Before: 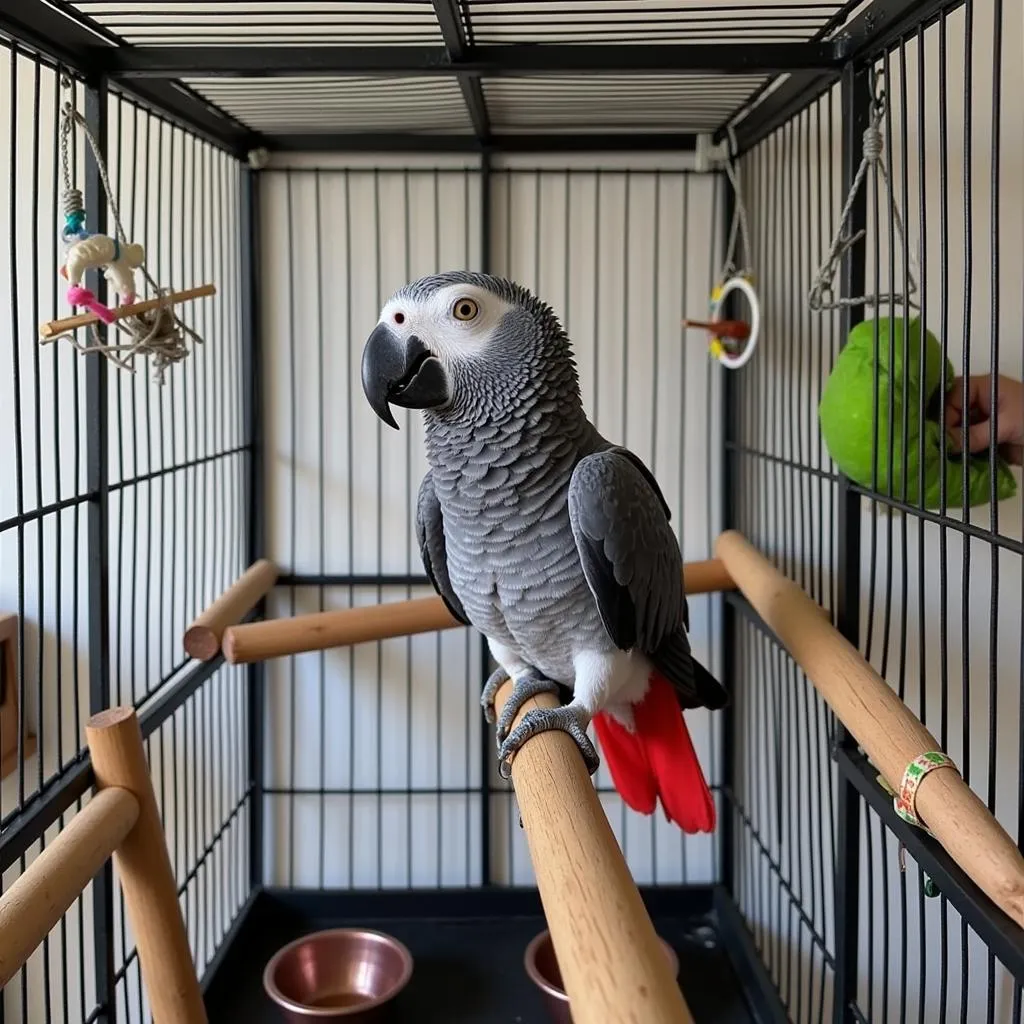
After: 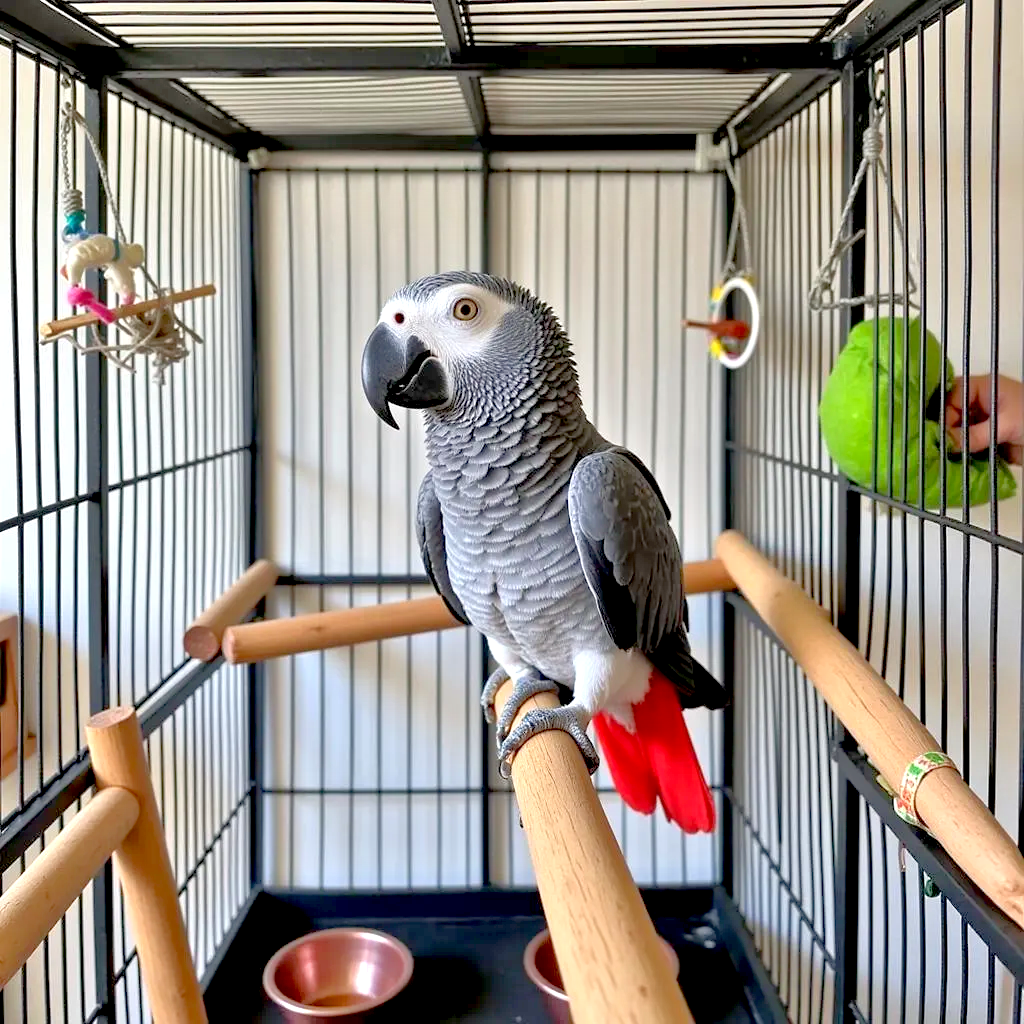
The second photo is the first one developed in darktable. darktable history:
shadows and highlights: shadows 32.11, highlights -32.93, soften with gaussian
exposure: black level correction 0.004, exposure 0.415 EV, compensate highlight preservation false
tone equalizer: -8 EV 2 EV, -7 EV 1.97 EV, -6 EV 1.97 EV, -5 EV 1.99 EV, -4 EV 1.99 EV, -3 EV 1.5 EV, -2 EV 0.992 EV, -1 EV 0.515 EV
